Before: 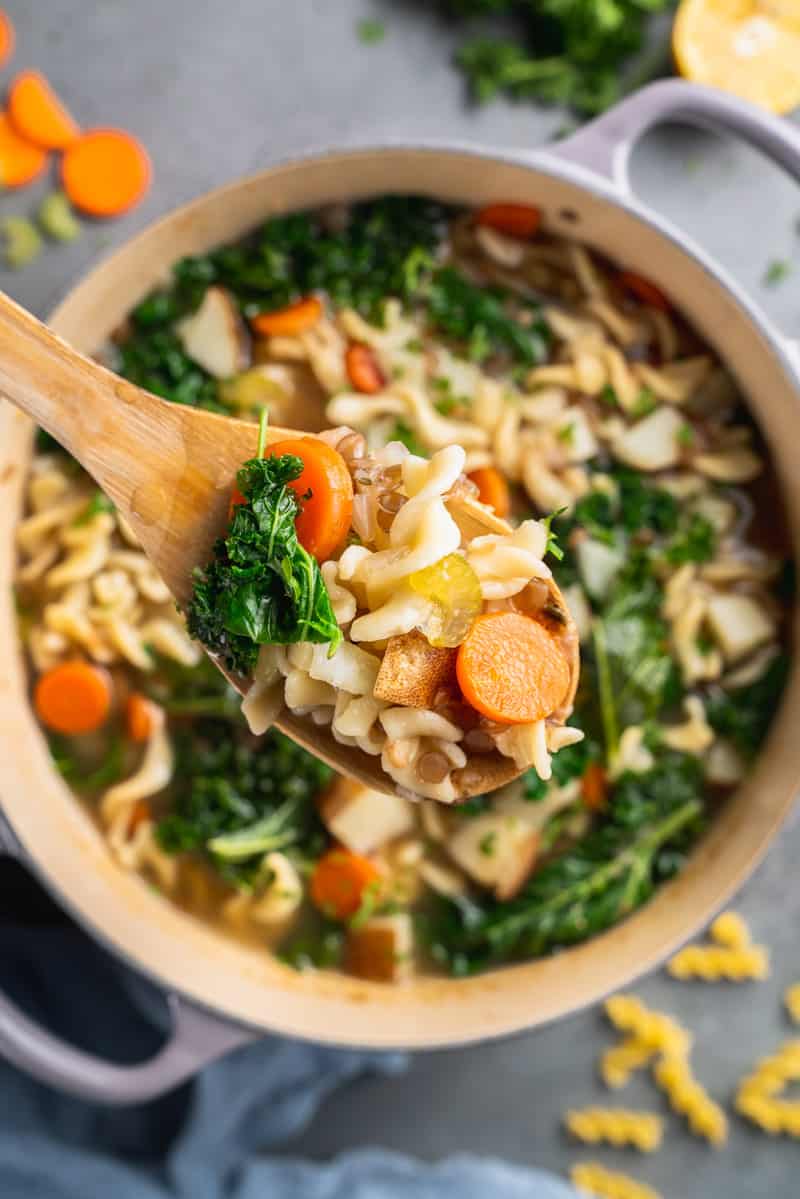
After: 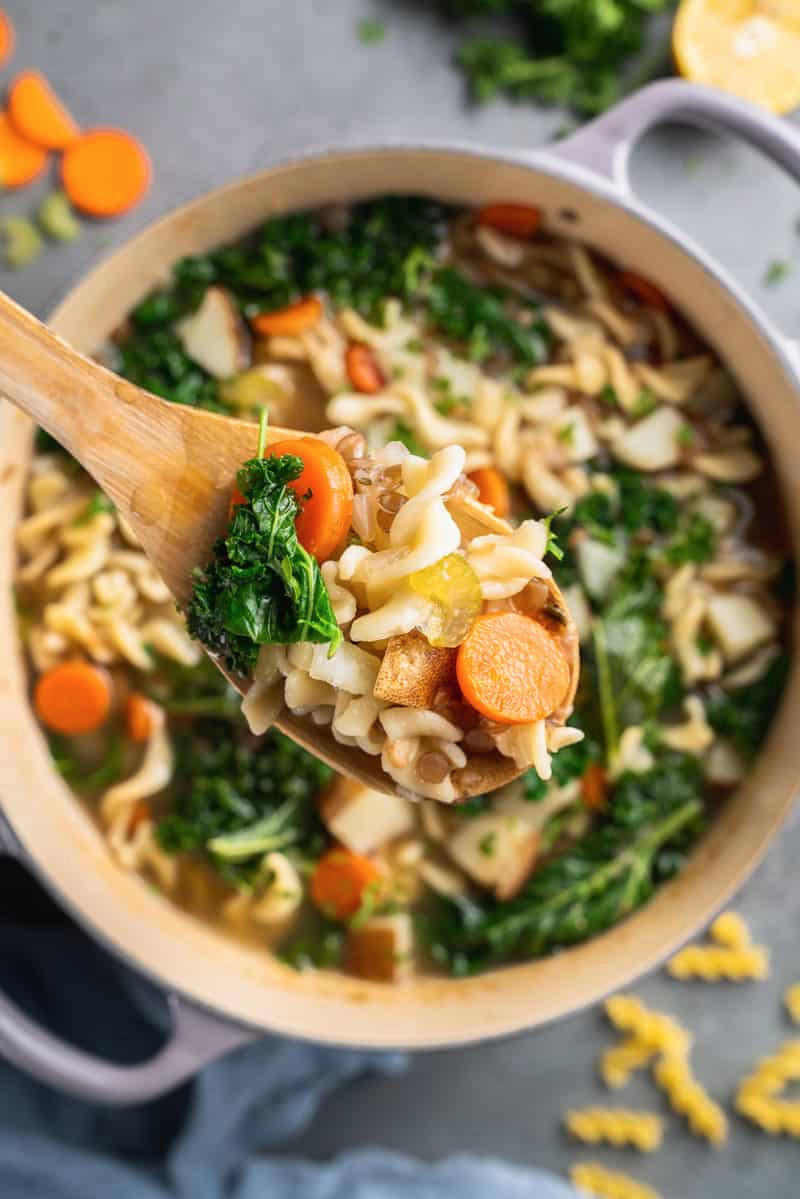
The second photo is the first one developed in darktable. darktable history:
tone equalizer: on, module defaults
contrast brightness saturation: saturation -0.05
